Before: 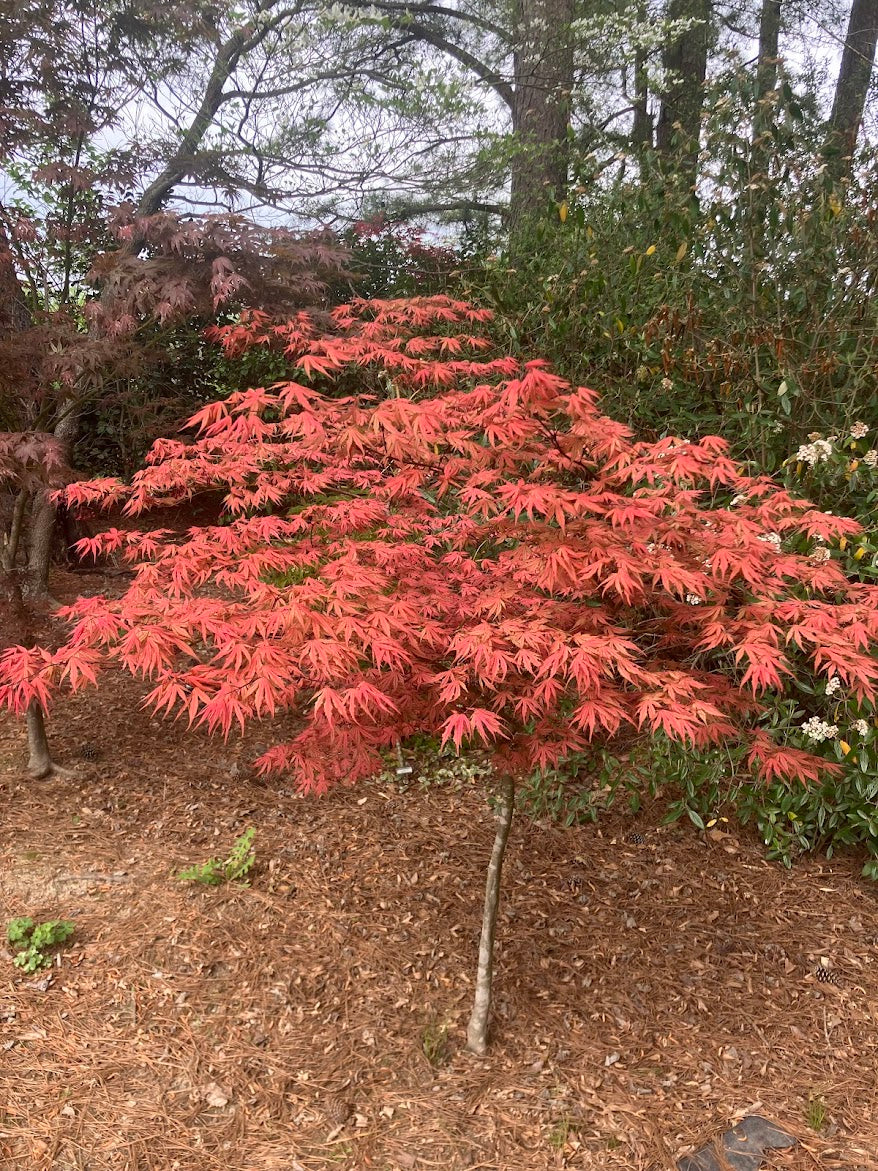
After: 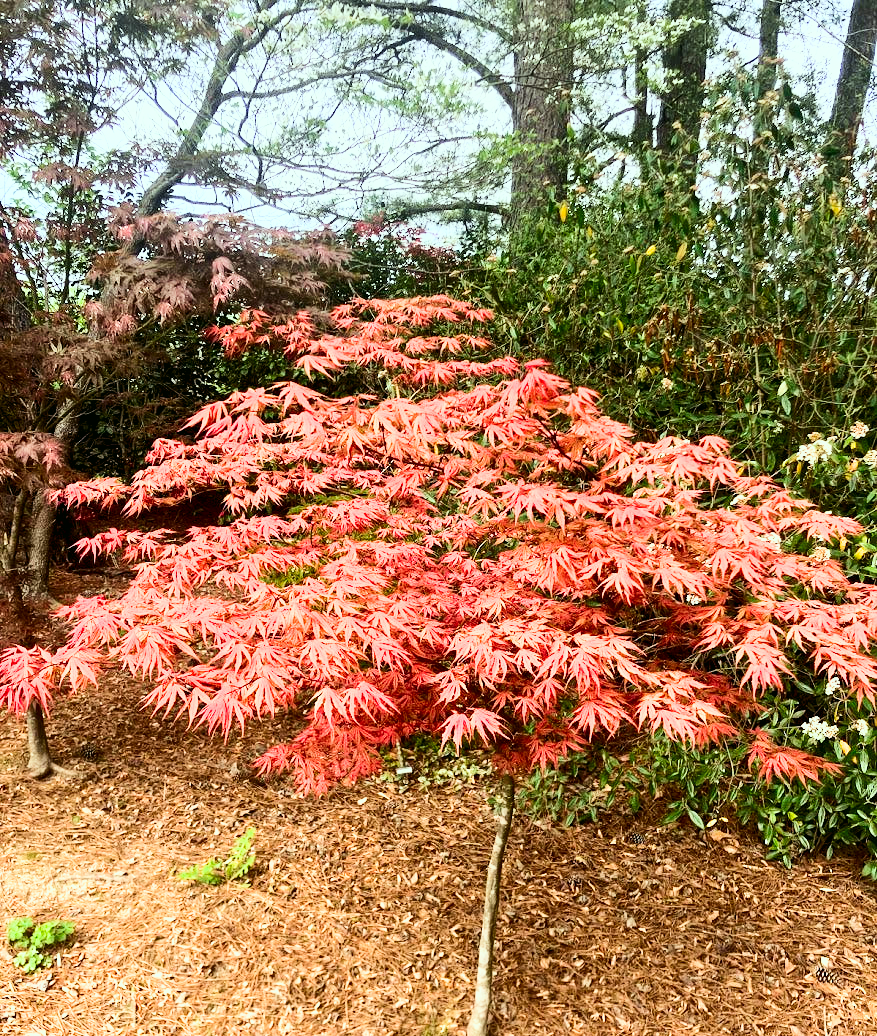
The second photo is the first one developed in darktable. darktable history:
crop and rotate: top 0%, bottom 11.49%
contrast brightness saturation: contrast 0.28
exposure: exposure 0.935 EV, compensate highlight preservation false
color correction: highlights a* -7.33, highlights b* 1.26, shadows a* -3.55, saturation 1.4
filmic rgb: black relative exposure -5 EV, white relative exposure 3.5 EV, hardness 3.19, contrast 1.2, highlights saturation mix -50%
